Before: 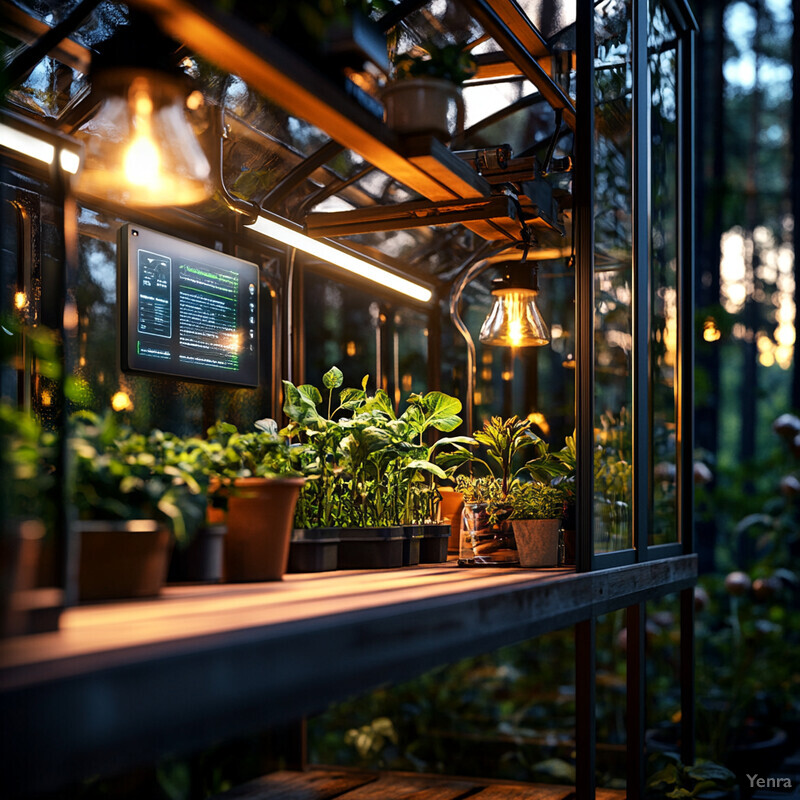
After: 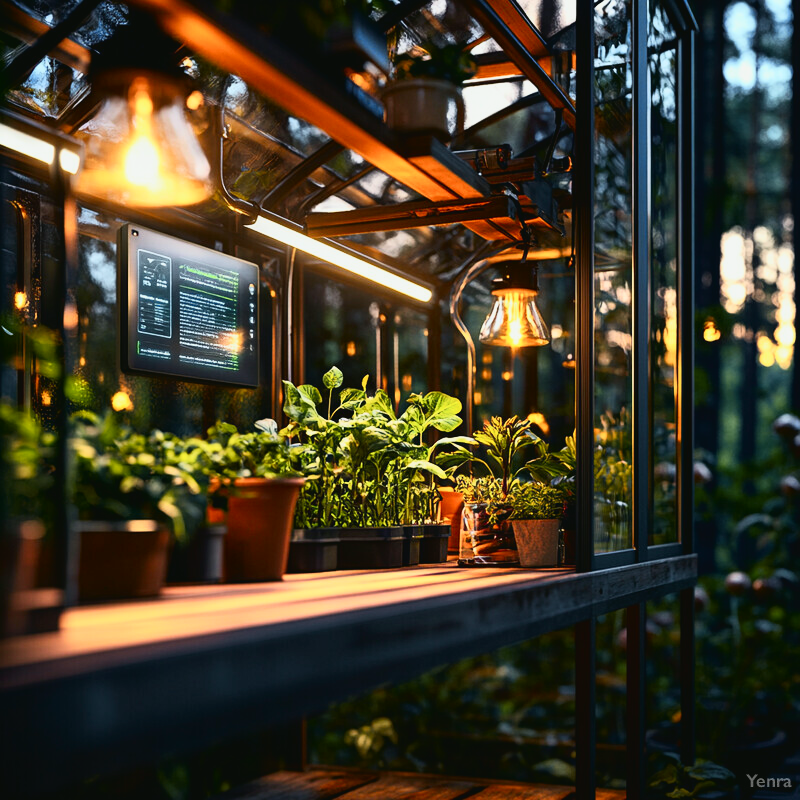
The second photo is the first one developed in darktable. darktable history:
tone curve: curves: ch0 [(0, 0.03) (0.037, 0.045) (0.123, 0.123) (0.19, 0.186) (0.277, 0.279) (0.474, 0.517) (0.584, 0.664) (0.678, 0.777) (0.875, 0.92) (1, 0.965)]; ch1 [(0, 0) (0.243, 0.245) (0.402, 0.41) (0.493, 0.487) (0.508, 0.503) (0.531, 0.532) (0.551, 0.556) (0.637, 0.671) (0.694, 0.732) (1, 1)]; ch2 [(0, 0) (0.249, 0.216) (0.356, 0.329) (0.424, 0.442) (0.476, 0.477) (0.498, 0.503) (0.517, 0.524) (0.532, 0.547) (0.562, 0.576) (0.614, 0.644) (0.706, 0.748) (0.808, 0.809) (0.991, 0.968)], color space Lab, independent channels, preserve colors none
